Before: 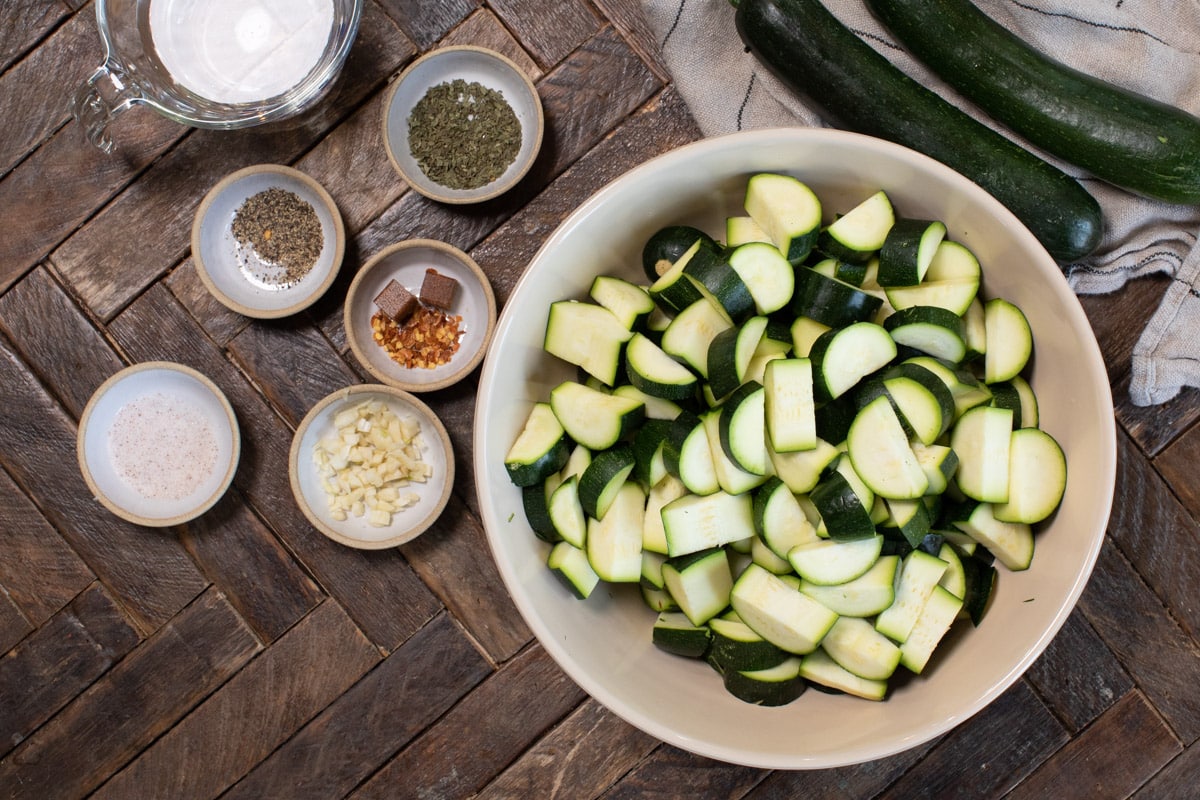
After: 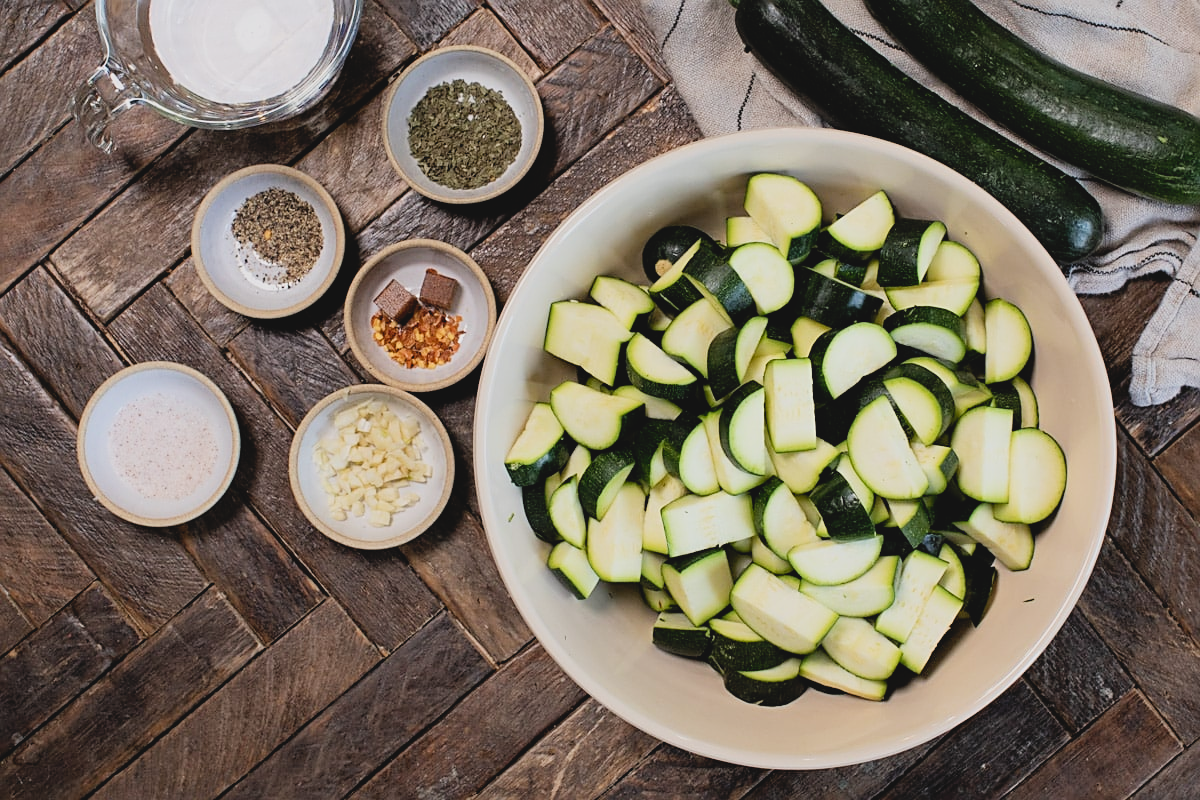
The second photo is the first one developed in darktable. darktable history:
tone curve: curves: ch0 [(0, 0) (0.641, 0.691) (1, 1)], preserve colors none
filmic rgb: middle gray luminance 9.4%, black relative exposure -10.65 EV, white relative exposure 3.43 EV, target black luminance 0%, hardness 5.95, latitude 59.5%, contrast 1.094, highlights saturation mix 4.16%, shadows ↔ highlights balance 28.38%, color science v6 (2022)
sharpen: on, module defaults
contrast brightness saturation: contrast -0.11
